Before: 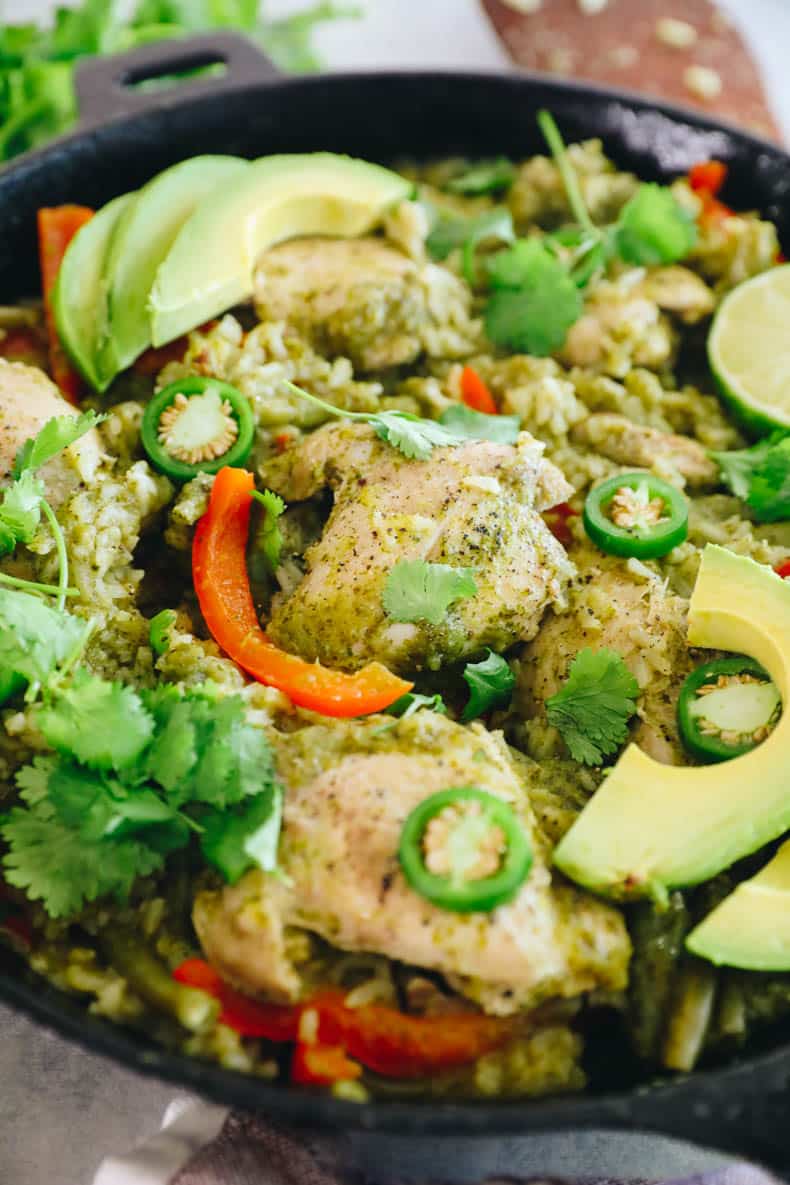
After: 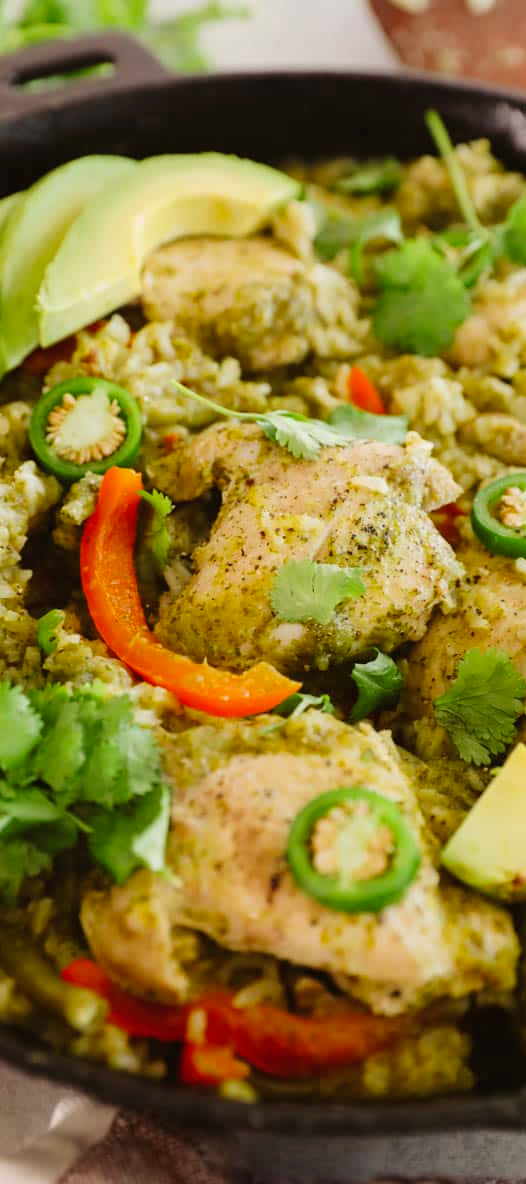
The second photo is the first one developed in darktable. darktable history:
crop and rotate: left 14.292%, right 19.041%
exposure: exposure -0.153 EV, compensate highlight preservation false
color balance rgb: shadows lift › chroma 4.41%, shadows lift › hue 27°, power › chroma 2.5%, power › hue 70°, highlights gain › chroma 1%, highlights gain › hue 27°, saturation formula JzAzBz (2021)
